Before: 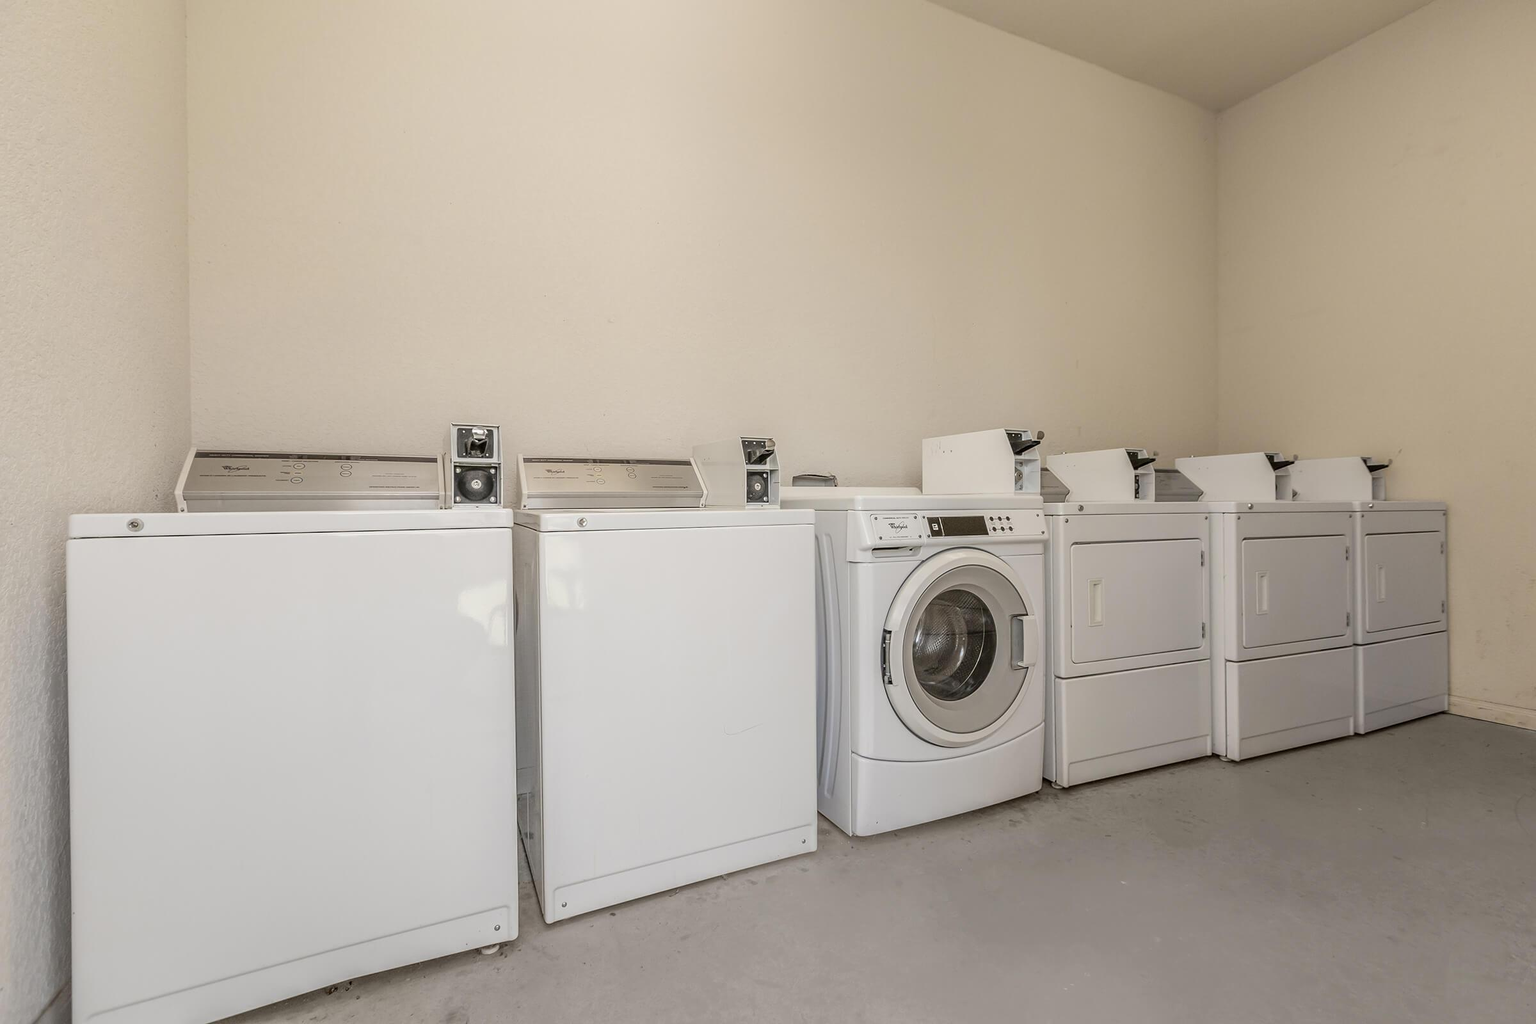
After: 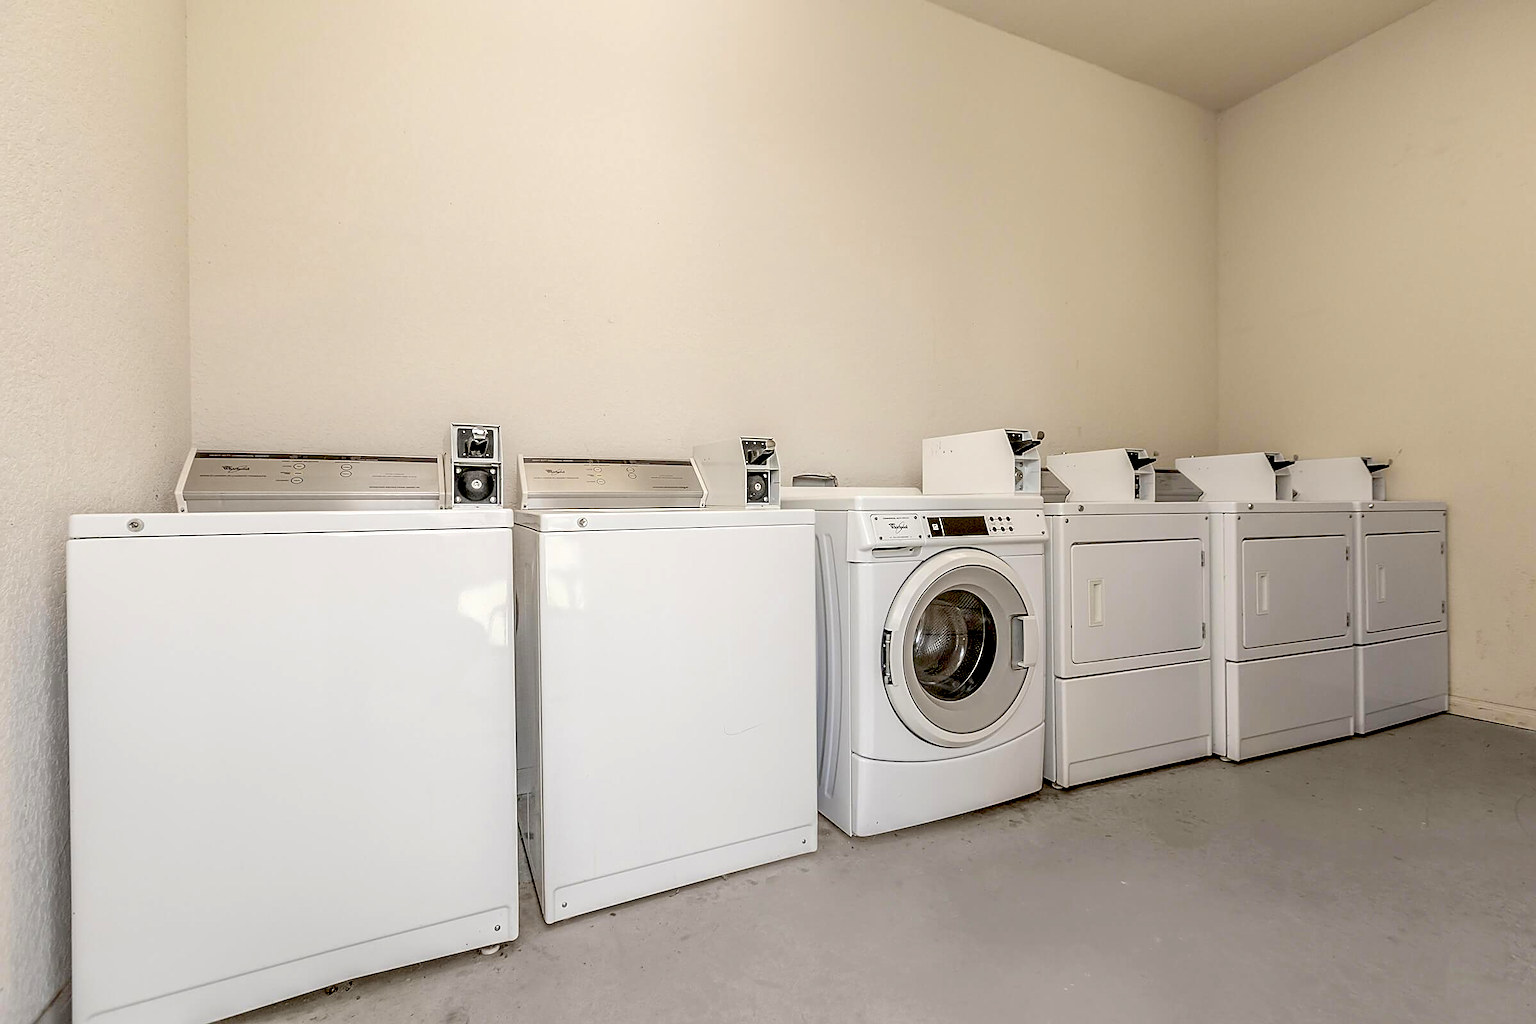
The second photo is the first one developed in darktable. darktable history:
exposure: black level correction 0.031, exposure 0.313 EV, compensate highlight preservation false
sharpen: amount 0.495
